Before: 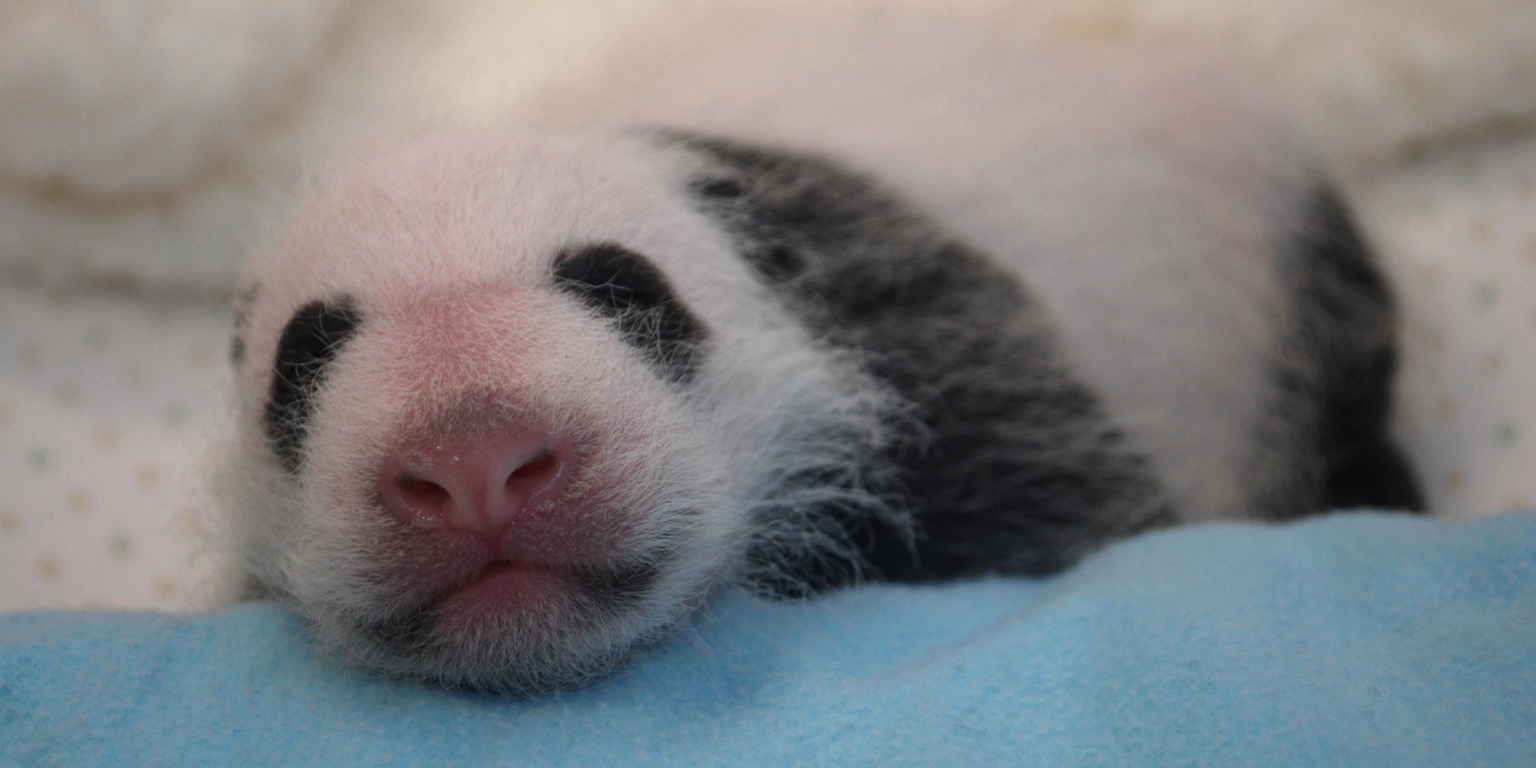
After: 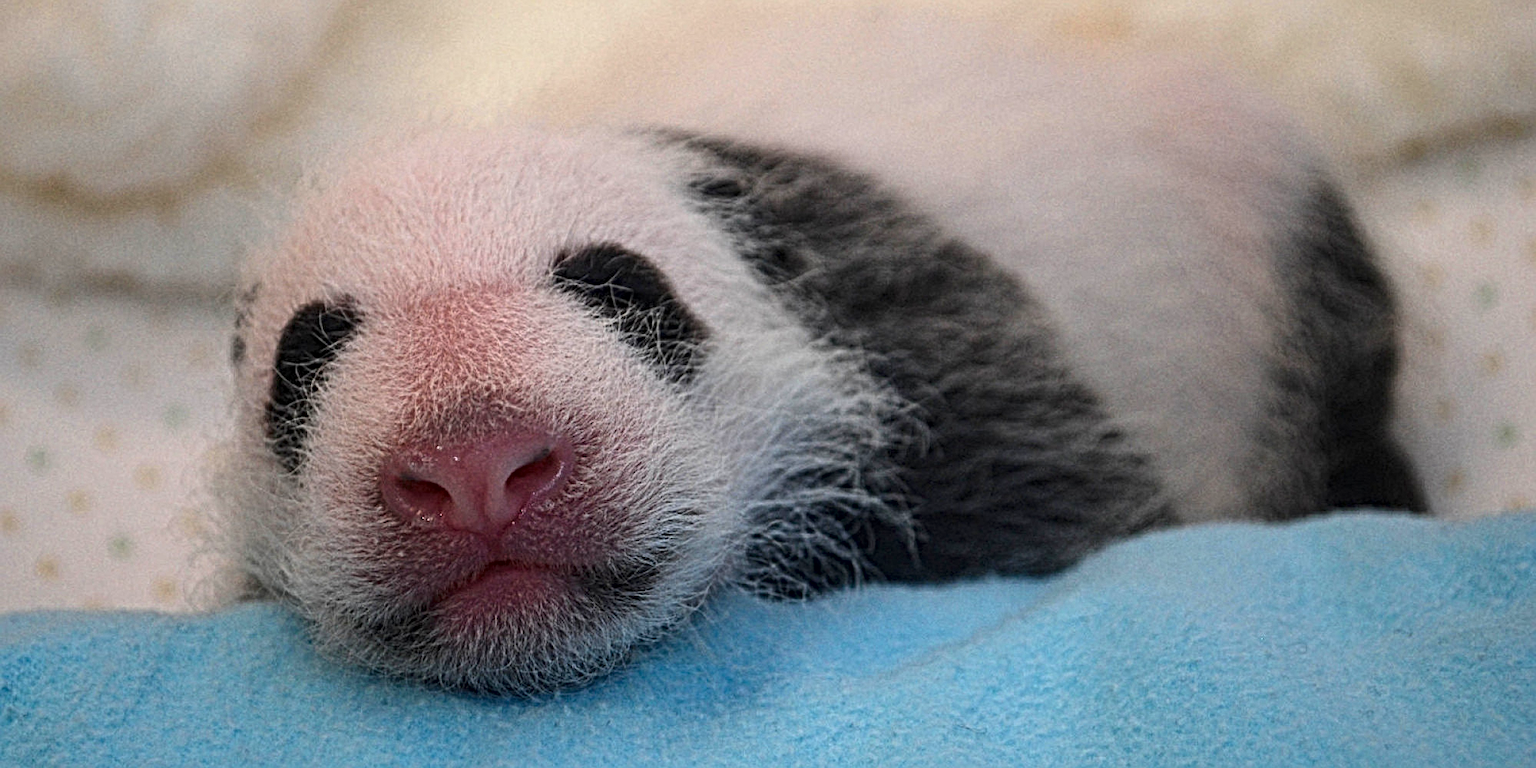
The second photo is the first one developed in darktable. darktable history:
local contrast: mode bilateral grid, contrast 19, coarseness 4, detail 300%, midtone range 0.2
contrast brightness saturation: contrast 0.151, brightness 0.054
color correction: highlights b* 0.016, saturation 1.29
